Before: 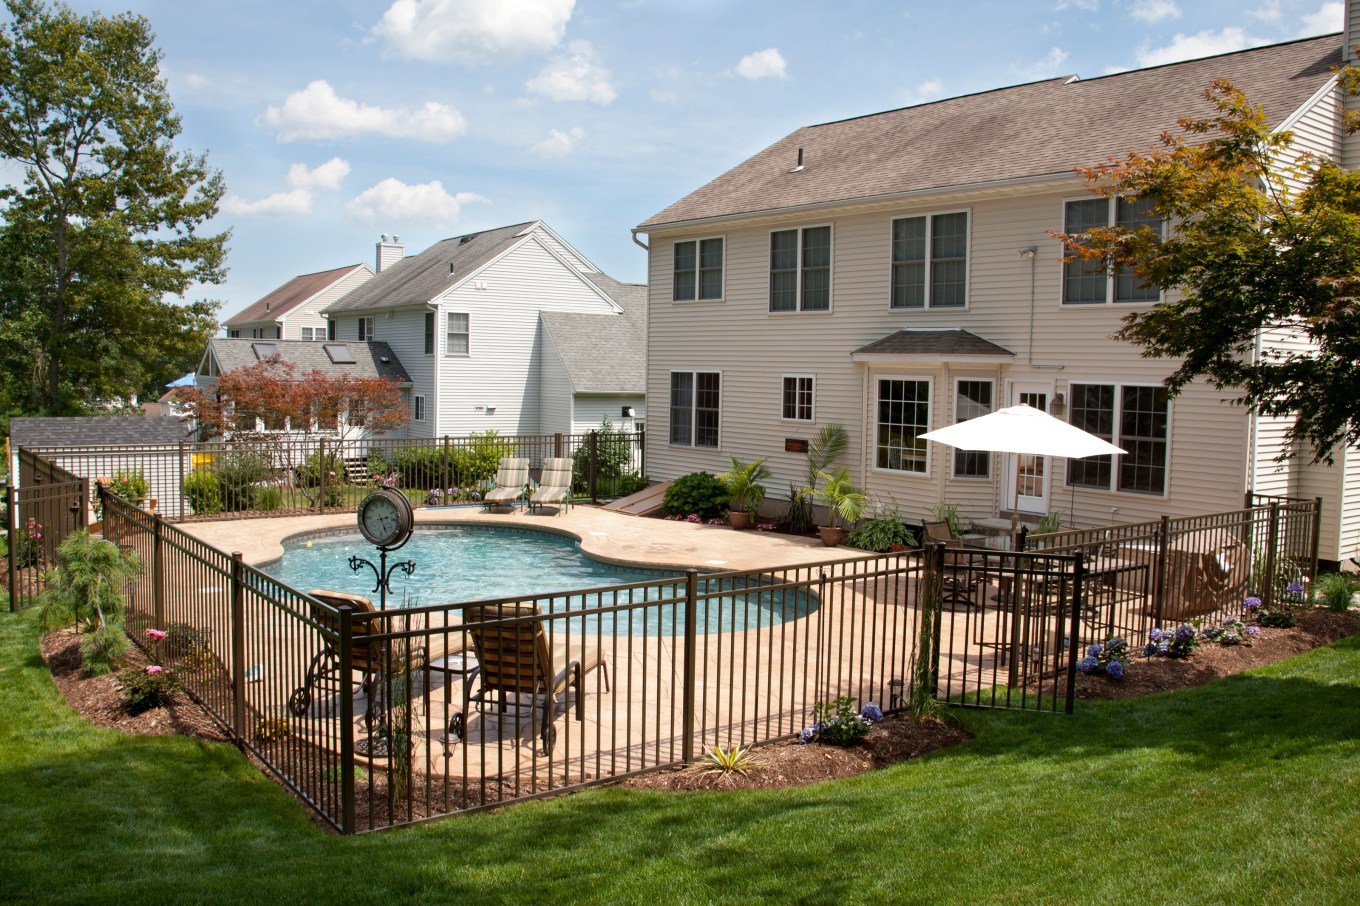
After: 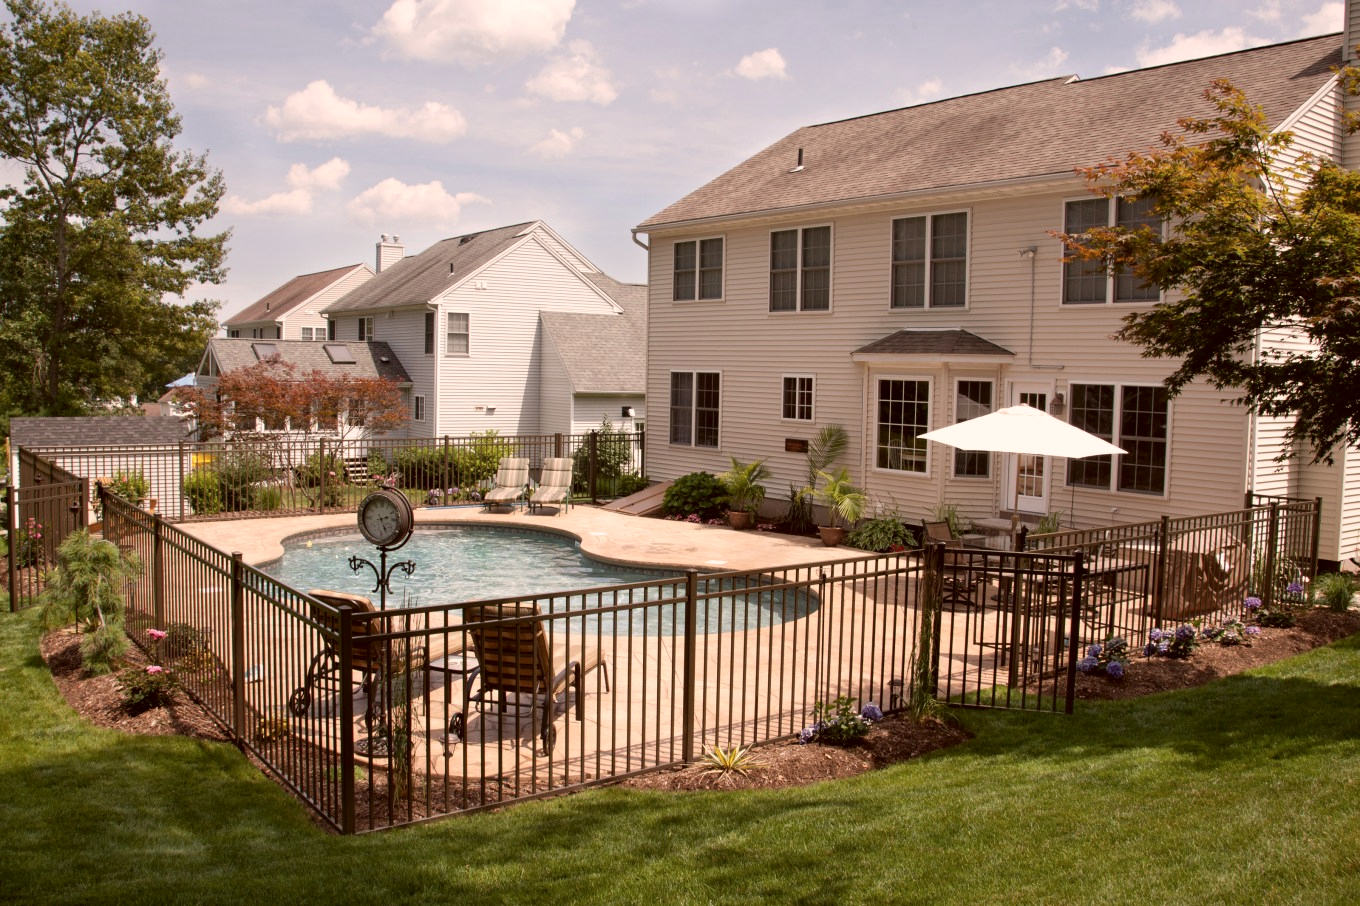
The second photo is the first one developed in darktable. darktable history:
exposure: compensate highlight preservation false
color correction: highlights a* 10.17, highlights b* 9.69, shadows a* 8.37, shadows b* 8.47, saturation 0.804
